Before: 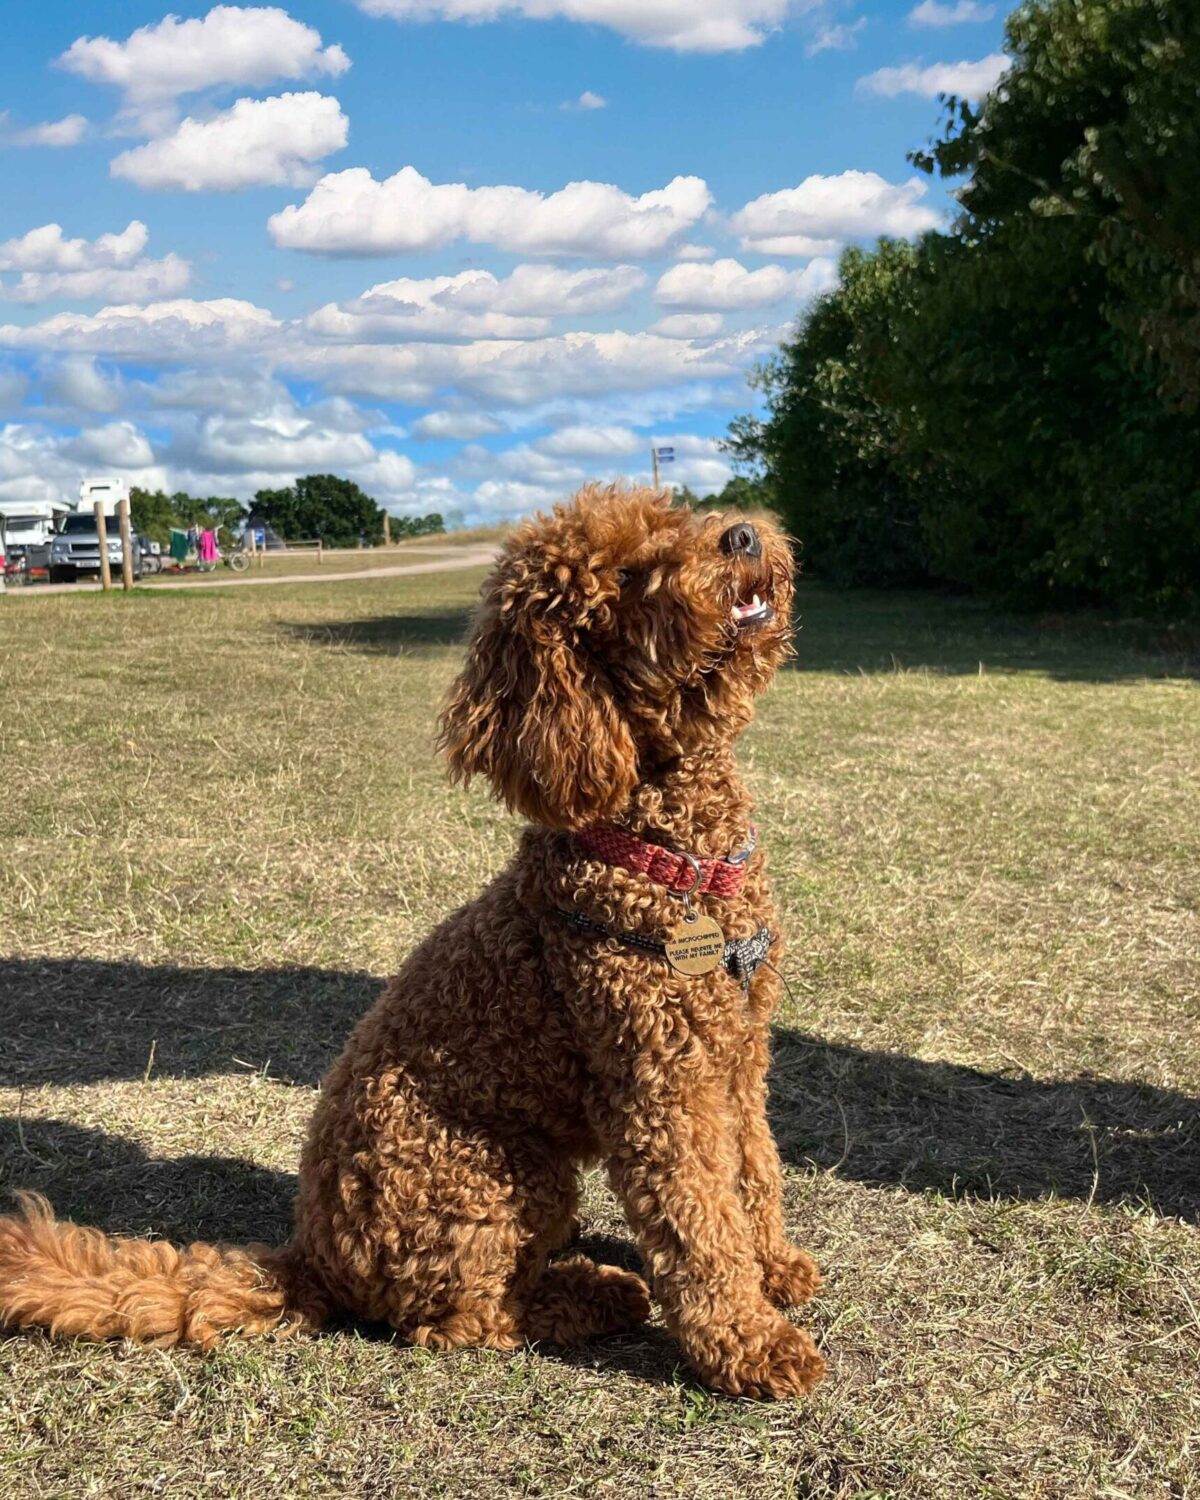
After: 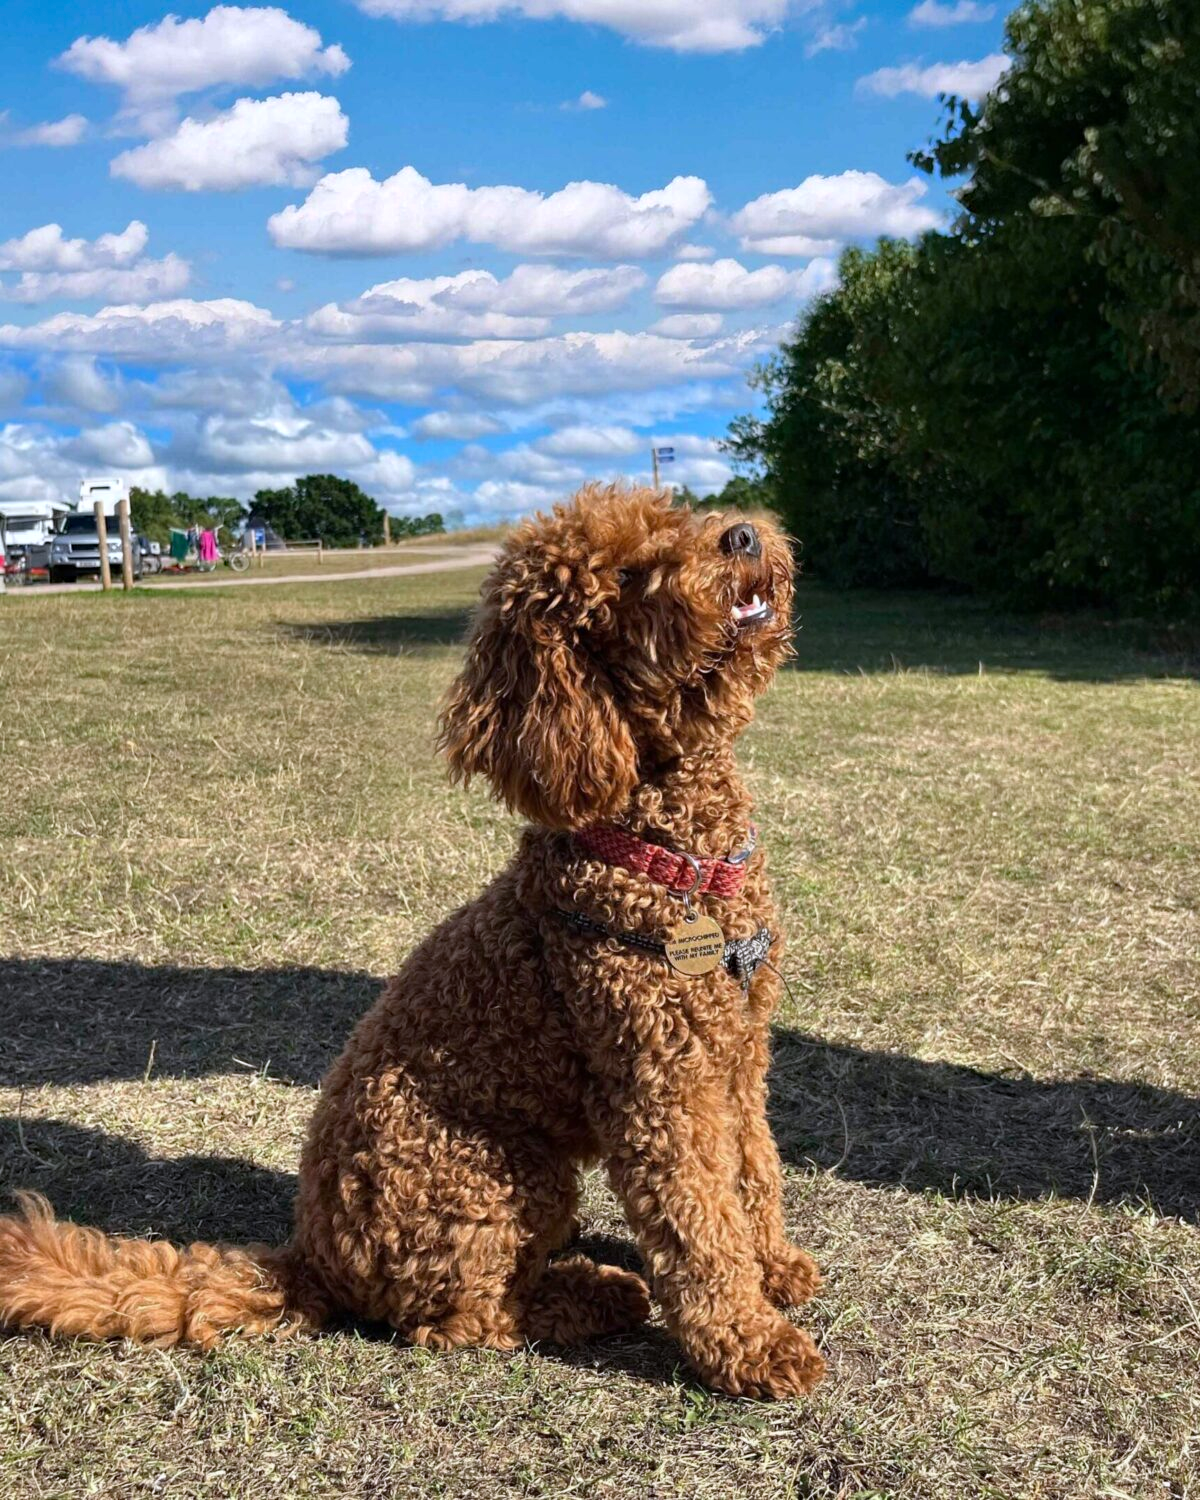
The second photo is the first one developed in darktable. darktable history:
color calibration: illuminant as shot in camera, x 0.358, y 0.373, temperature 4628.91 K
haze removal: compatibility mode true, adaptive false
